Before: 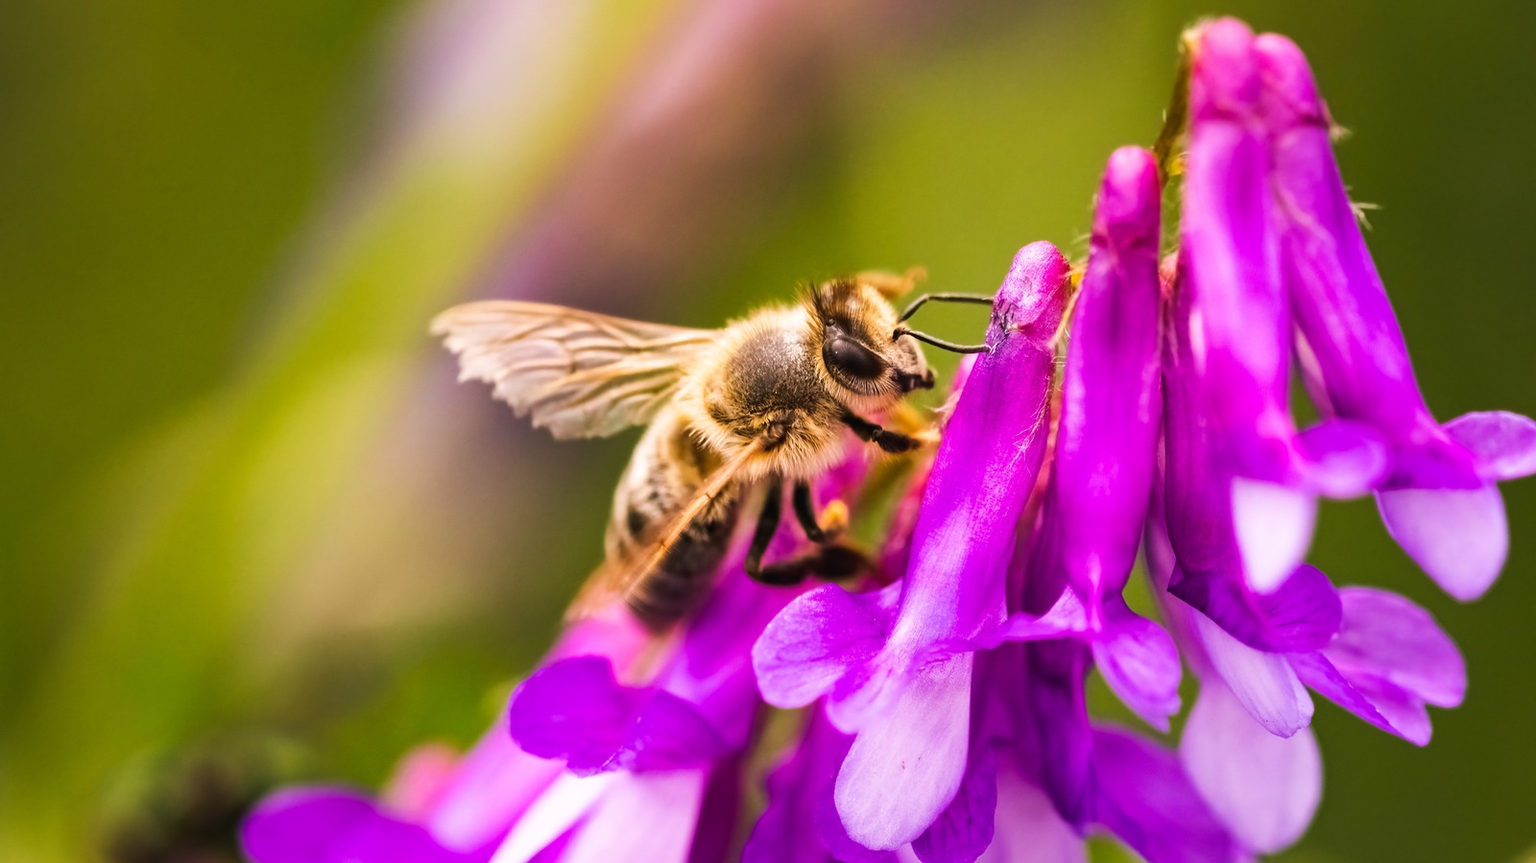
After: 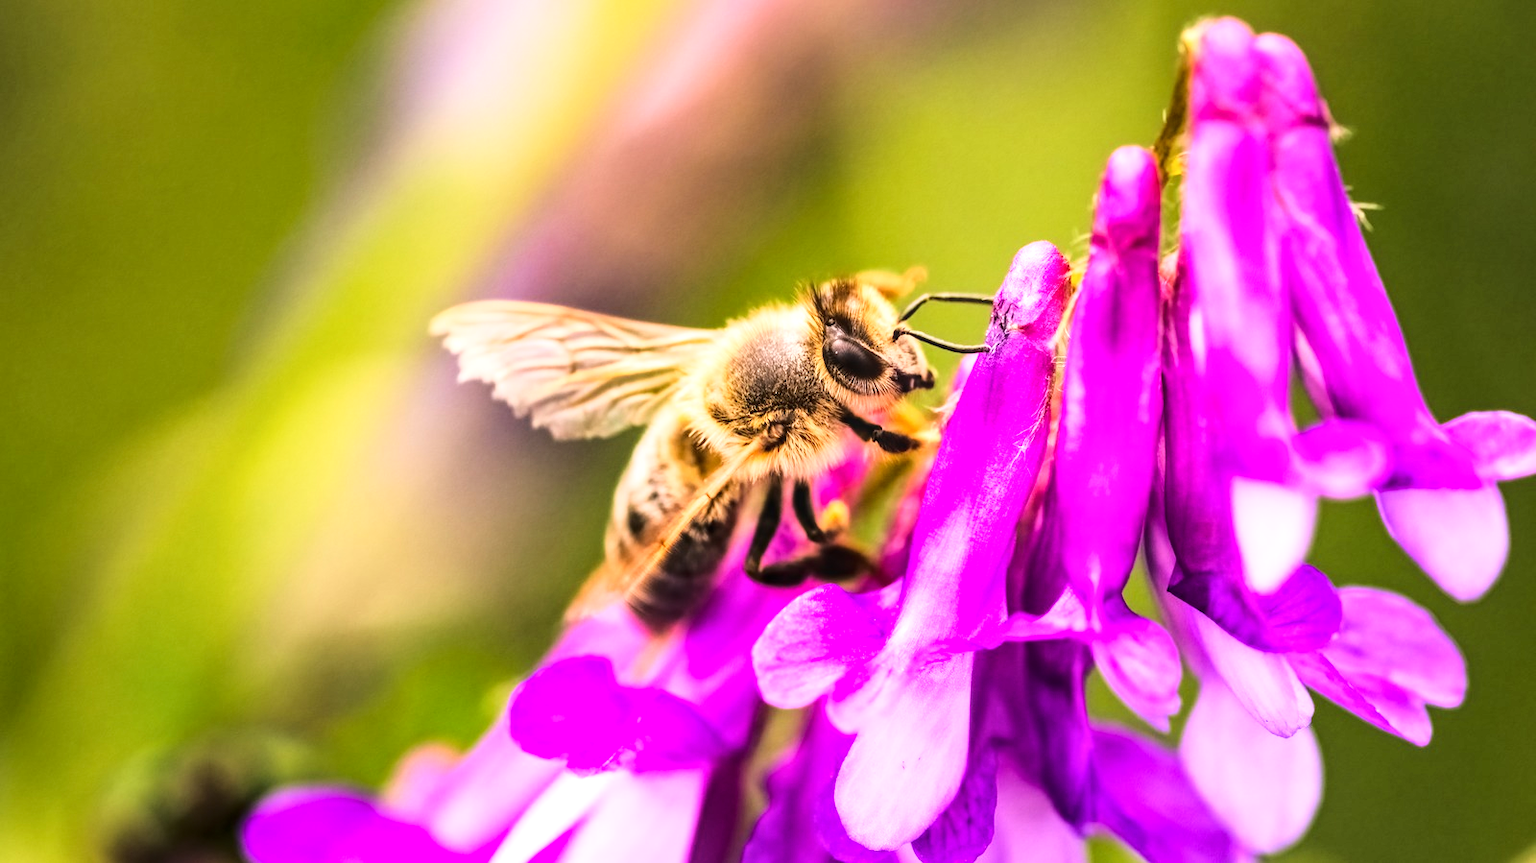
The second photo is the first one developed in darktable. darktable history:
local contrast: on, module defaults
base curve: curves: ch0 [(0, 0) (0.028, 0.03) (0.121, 0.232) (0.46, 0.748) (0.859, 0.968) (1, 1)]
